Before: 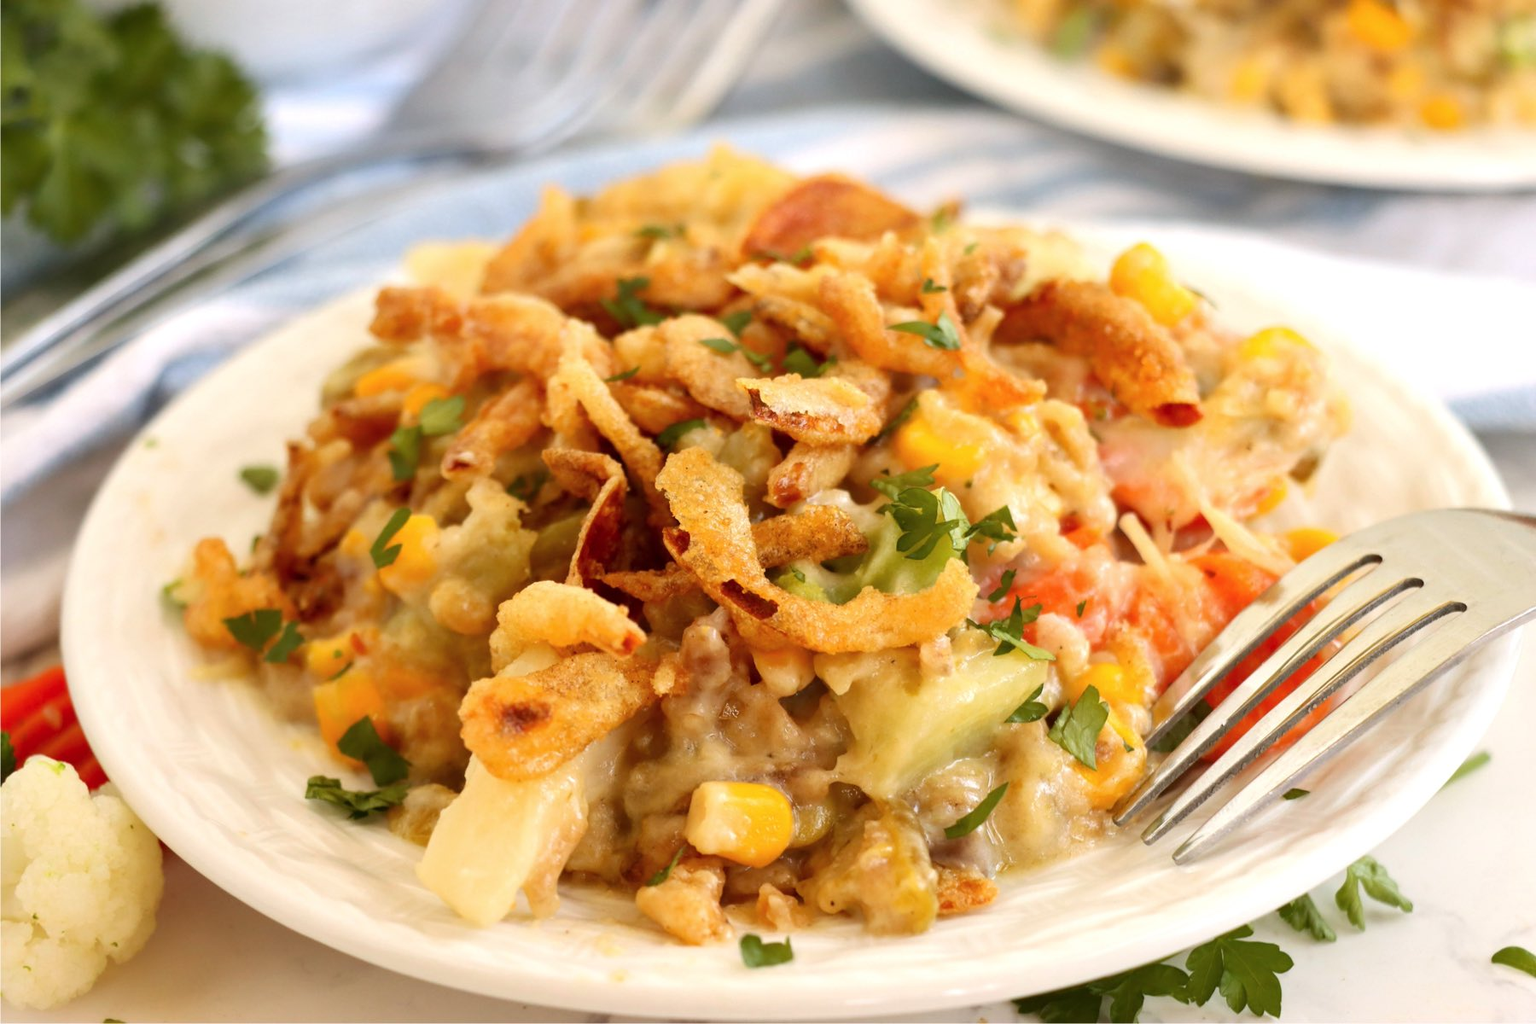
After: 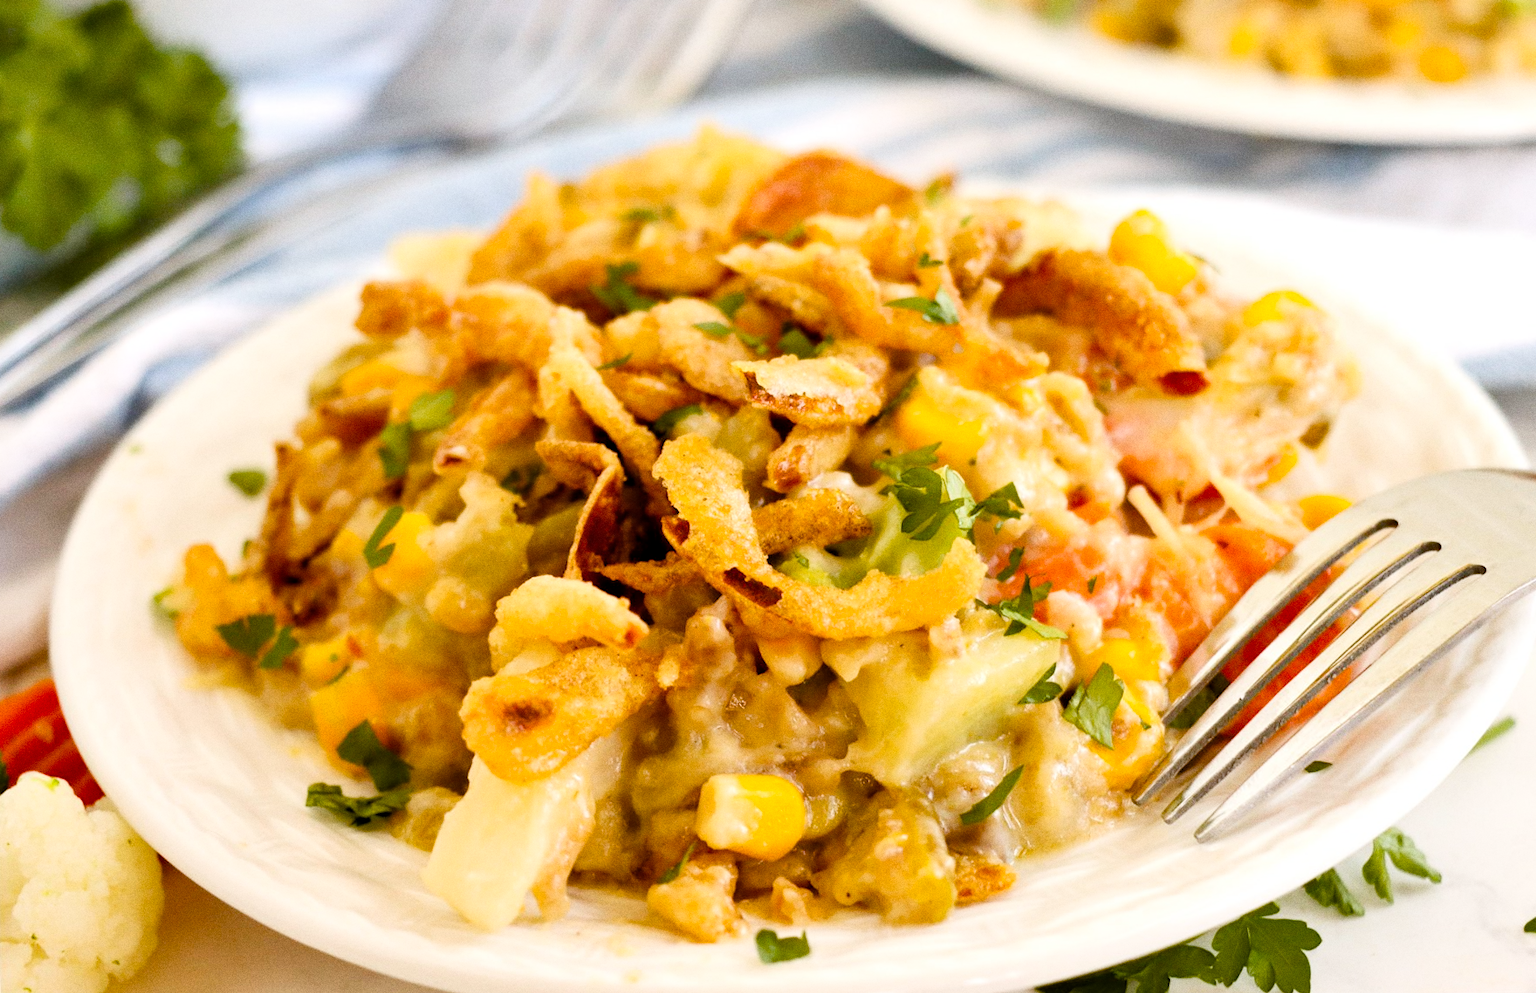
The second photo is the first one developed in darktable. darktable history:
filmic rgb: black relative exposure -5 EV, white relative exposure 3.2 EV, hardness 3.42, contrast 1.2, highlights saturation mix -30%
levels: mode automatic, black 0.023%, white 99.97%, levels [0.062, 0.494, 0.925]
color balance rgb: perceptual saturation grading › global saturation 35%, perceptual saturation grading › highlights -25%, perceptual saturation grading › shadows 50%
shadows and highlights: shadows 20.91, highlights -35.45, soften with gaussian
grain: coarseness 0.09 ISO
rotate and perspective: rotation -2°, crop left 0.022, crop right 0.978, crop top 0.049, crop bottom 0.951
